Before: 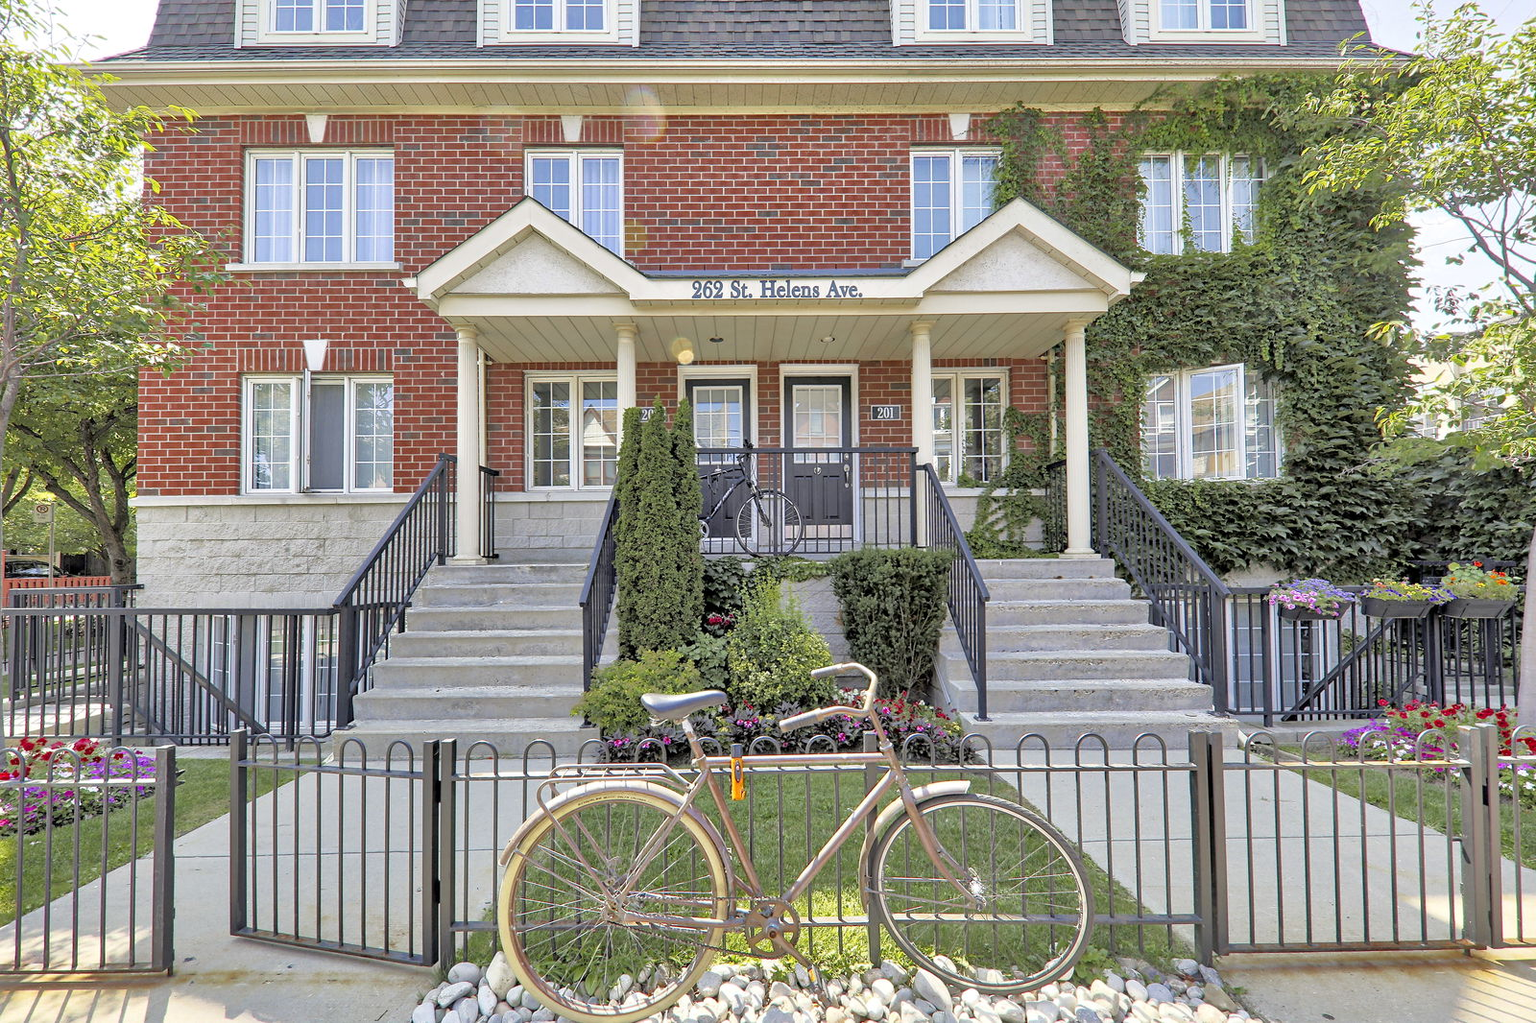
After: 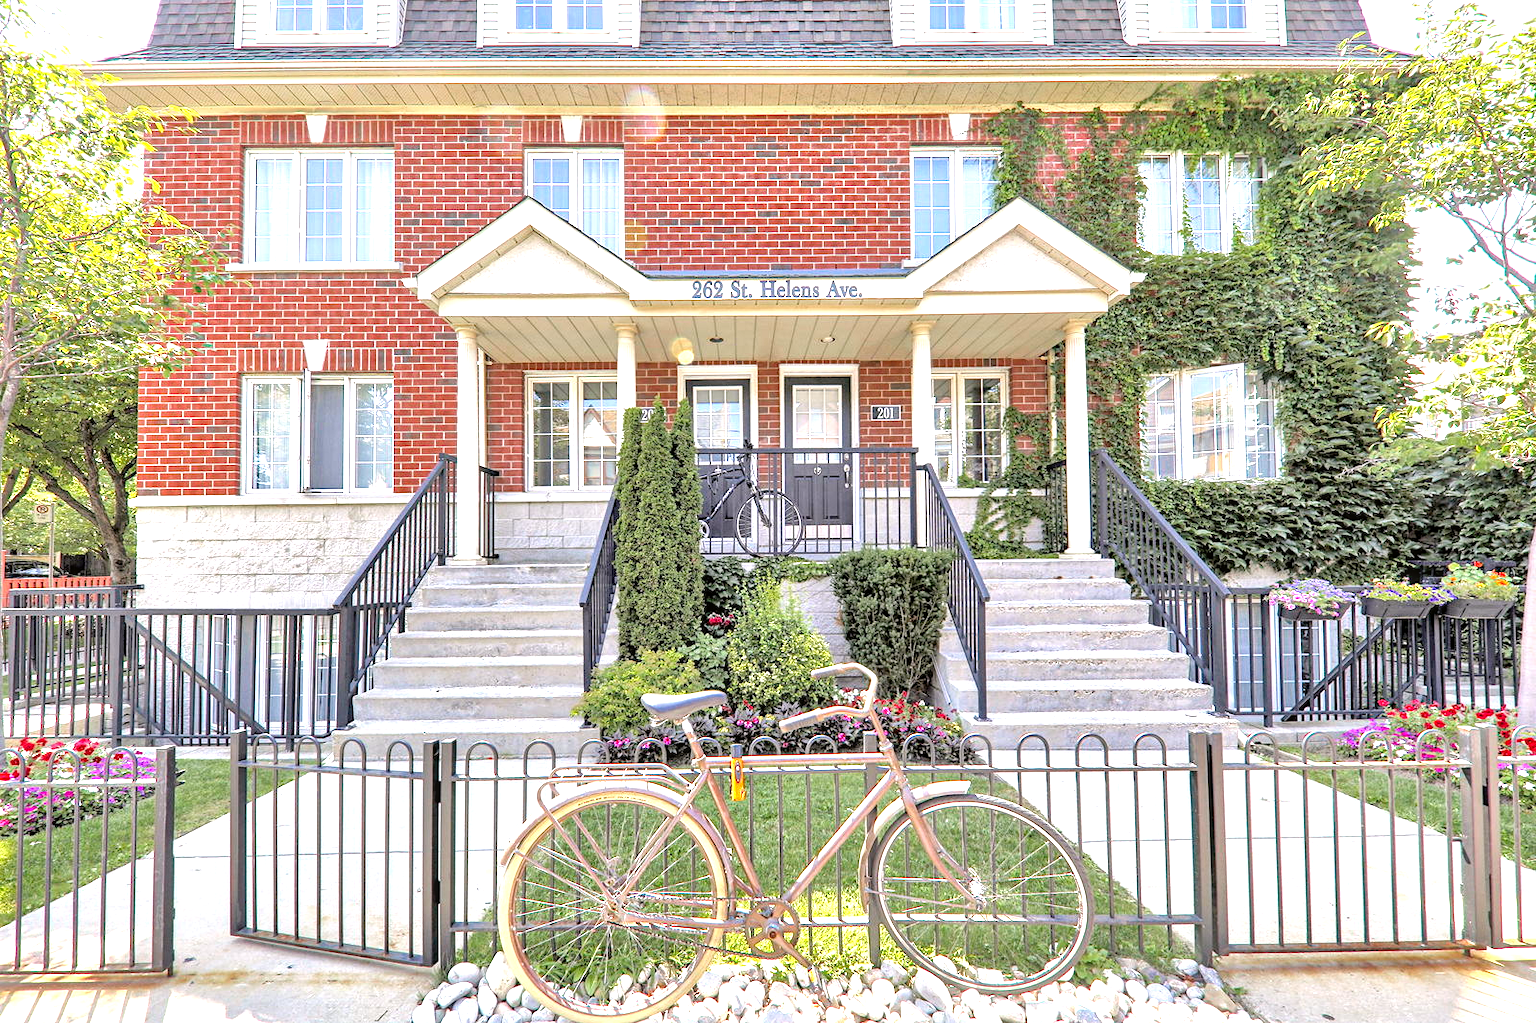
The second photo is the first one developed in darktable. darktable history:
color correction: highlights a* 3.03, highlights b* -1.25, shadows a* -0.086, shadows b* 2.05, saturation 0.979
exposure: black level correction 0, exposure 0.947 EV, compensate highlight preservation false
local contrast: on, module defaults
